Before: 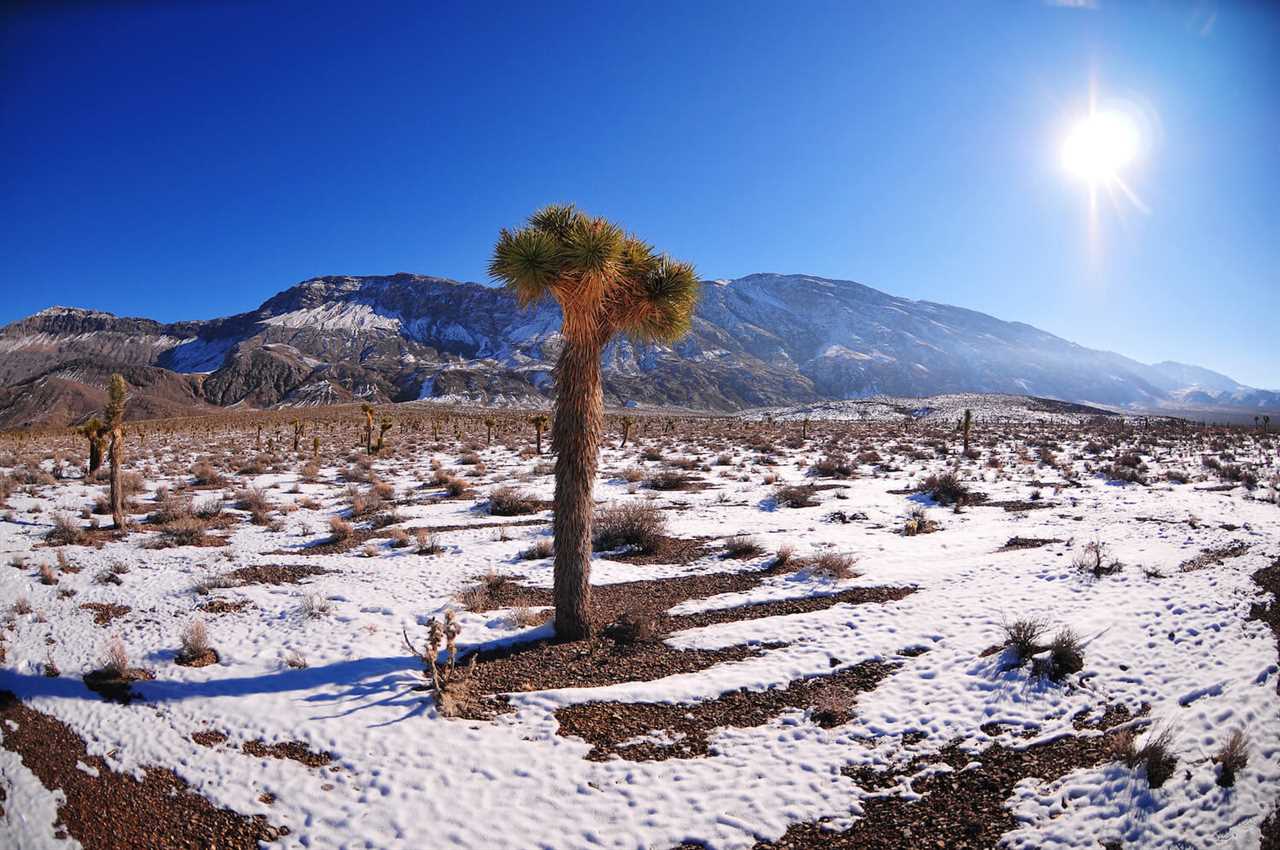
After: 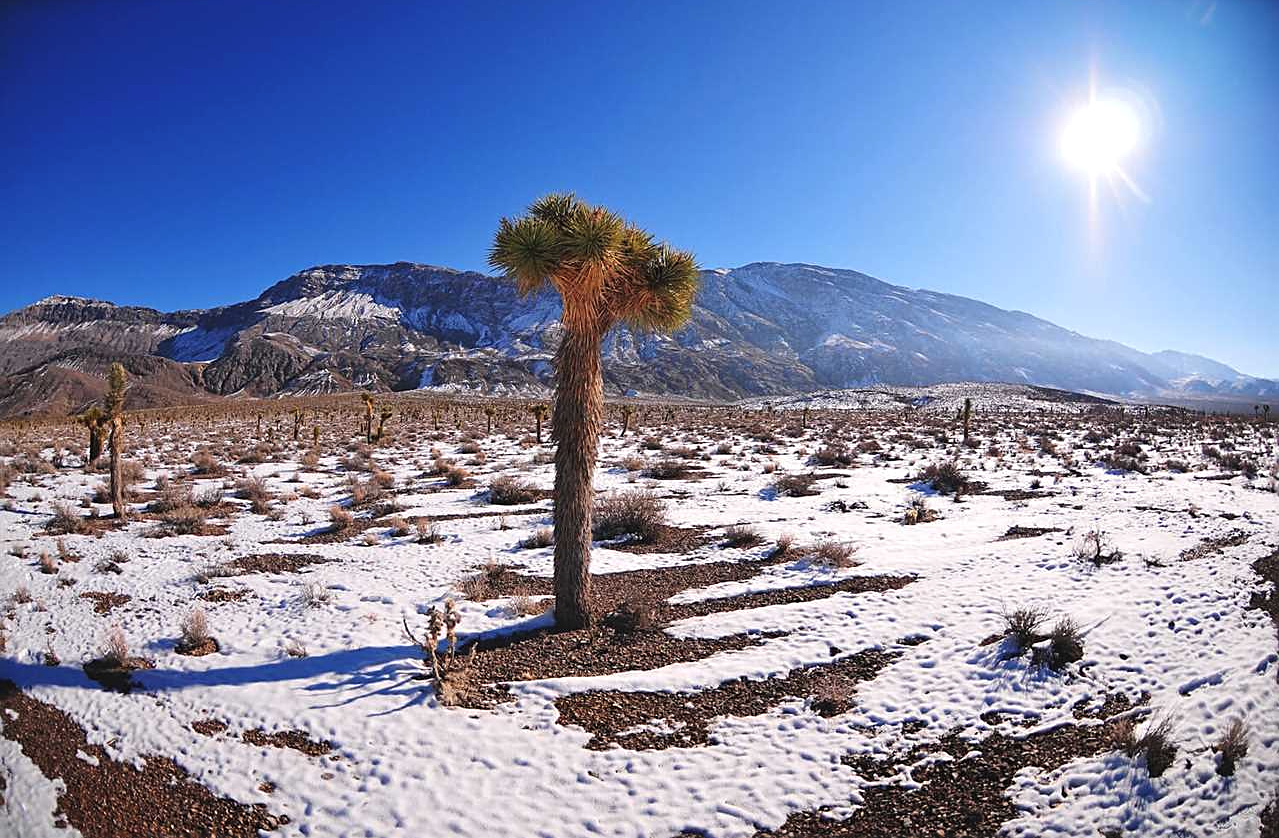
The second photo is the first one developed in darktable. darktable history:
exposure: black level correction -0.005, exposure 0.047 EV, compensate exposure bias true, compensate highlight preservation false
crop: top 1.347%, right 0.025%
sharpen: on, module defaults
